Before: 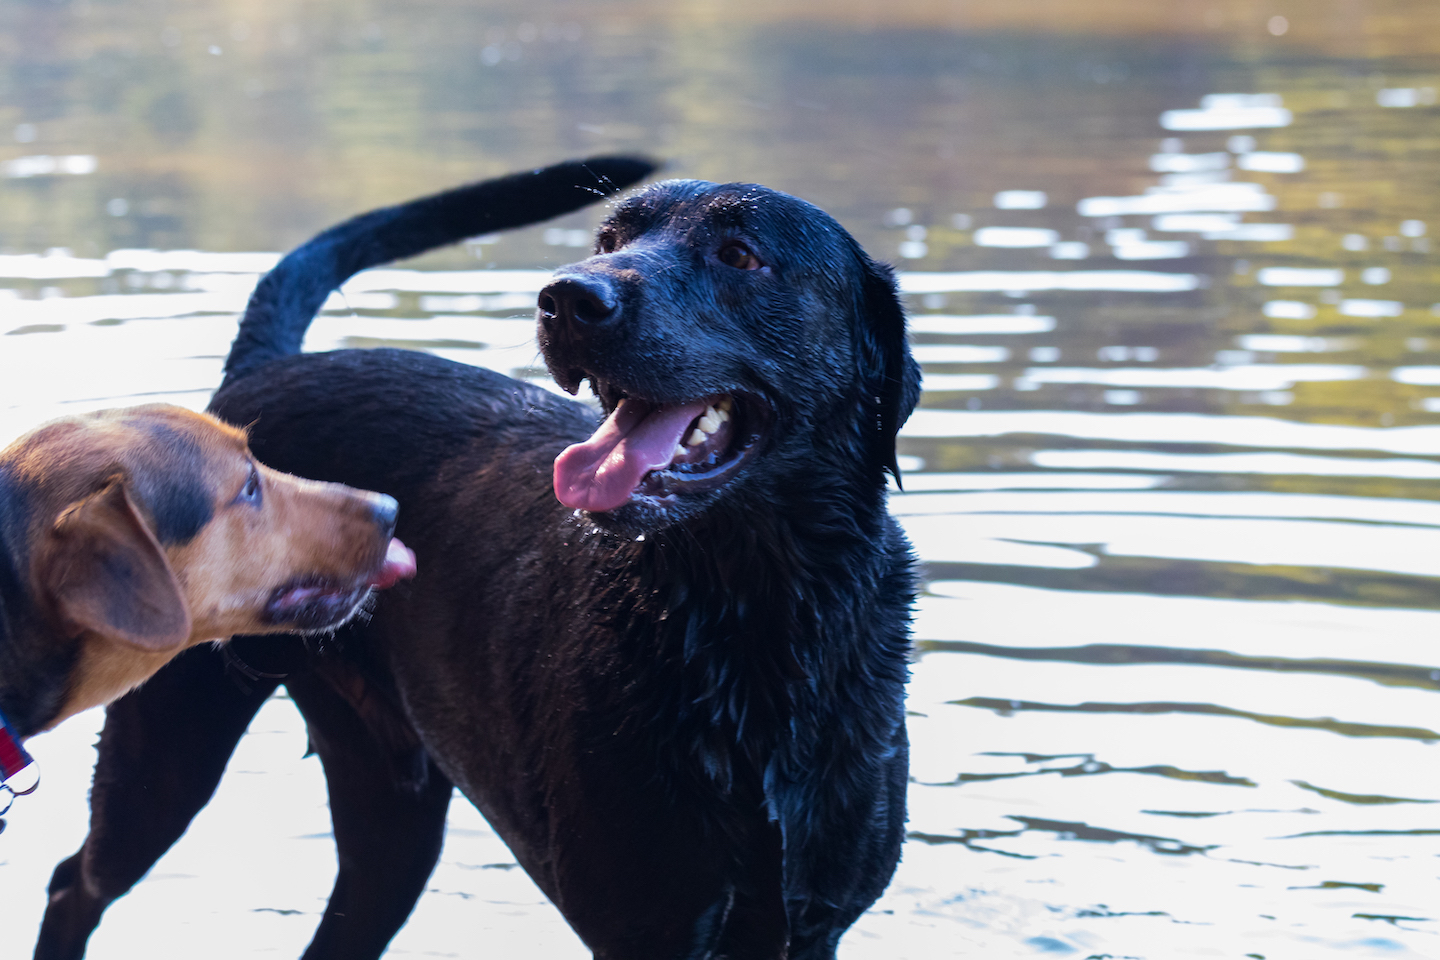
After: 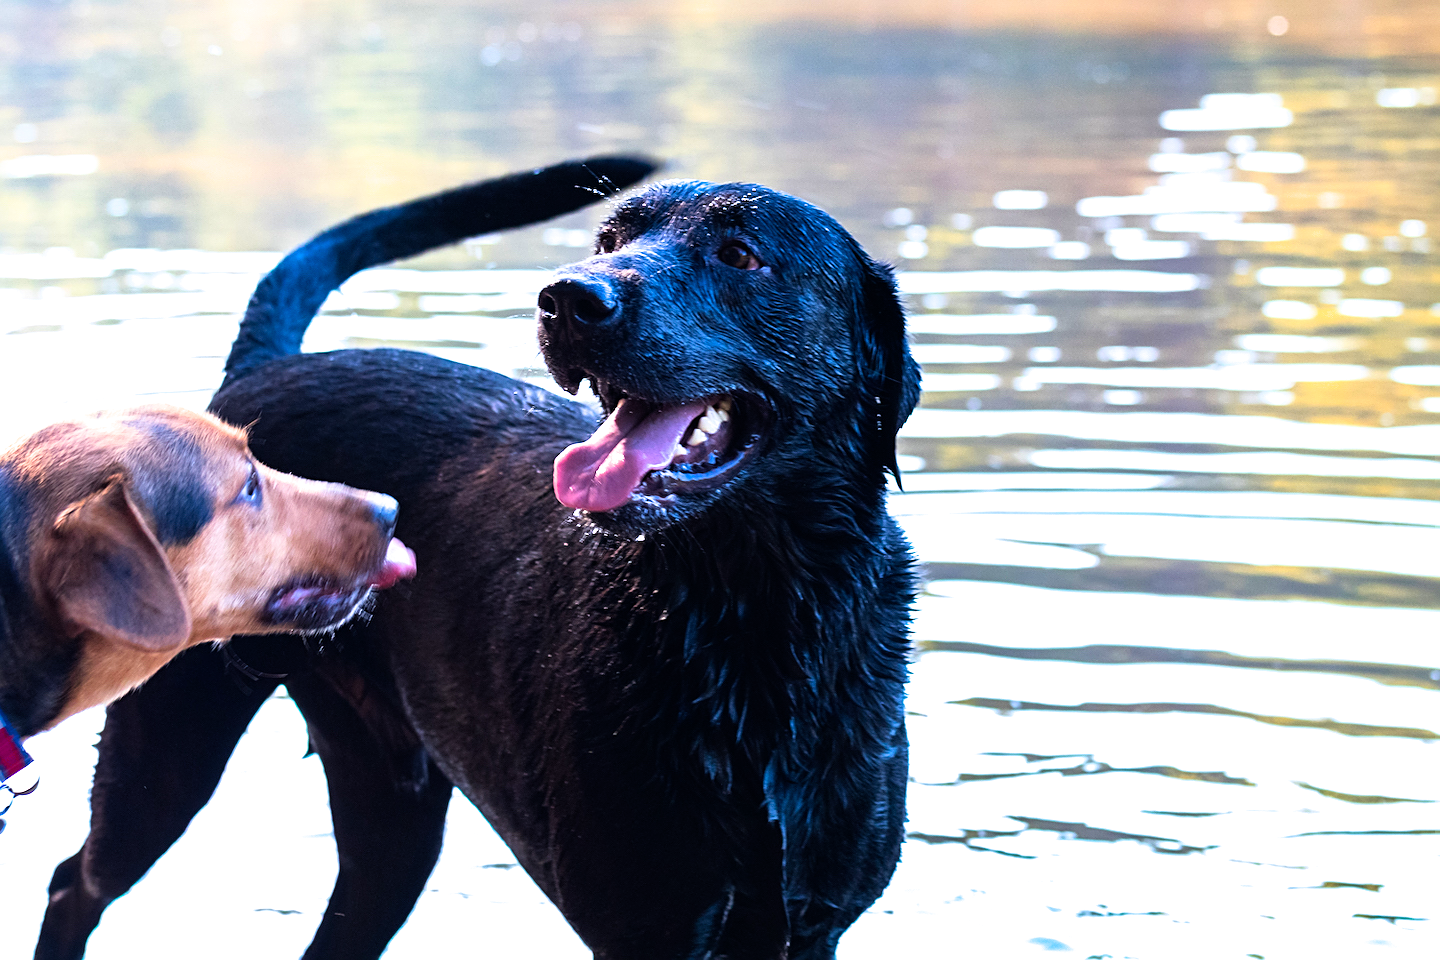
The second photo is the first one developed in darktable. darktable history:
exposure: exposure 0.665 EV, compensate highlight preservation false
sharpen: amount 0.576
color zones: curves: ch1 [(0.24, 0.634) (0.75, 0.5)]; ch2 [(0.253, 0.437) (0.745, 0.491)]
filmic rgb: black relative exposure -7.99 EV, white relative exposure 2.46 EV, hardness 6.38
